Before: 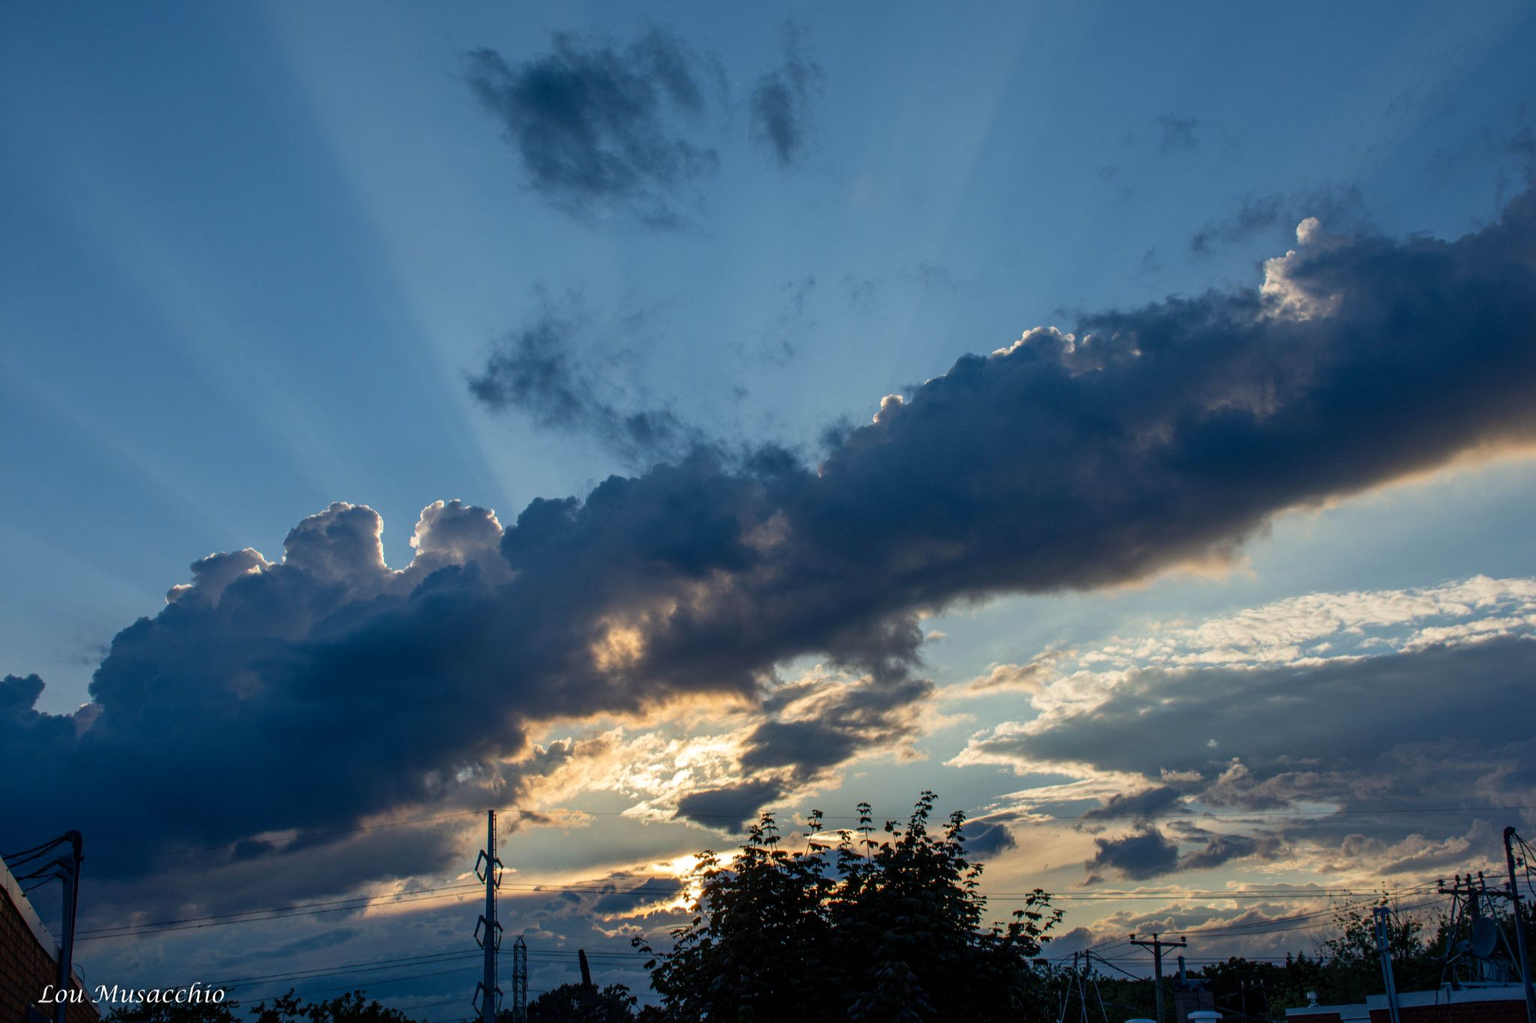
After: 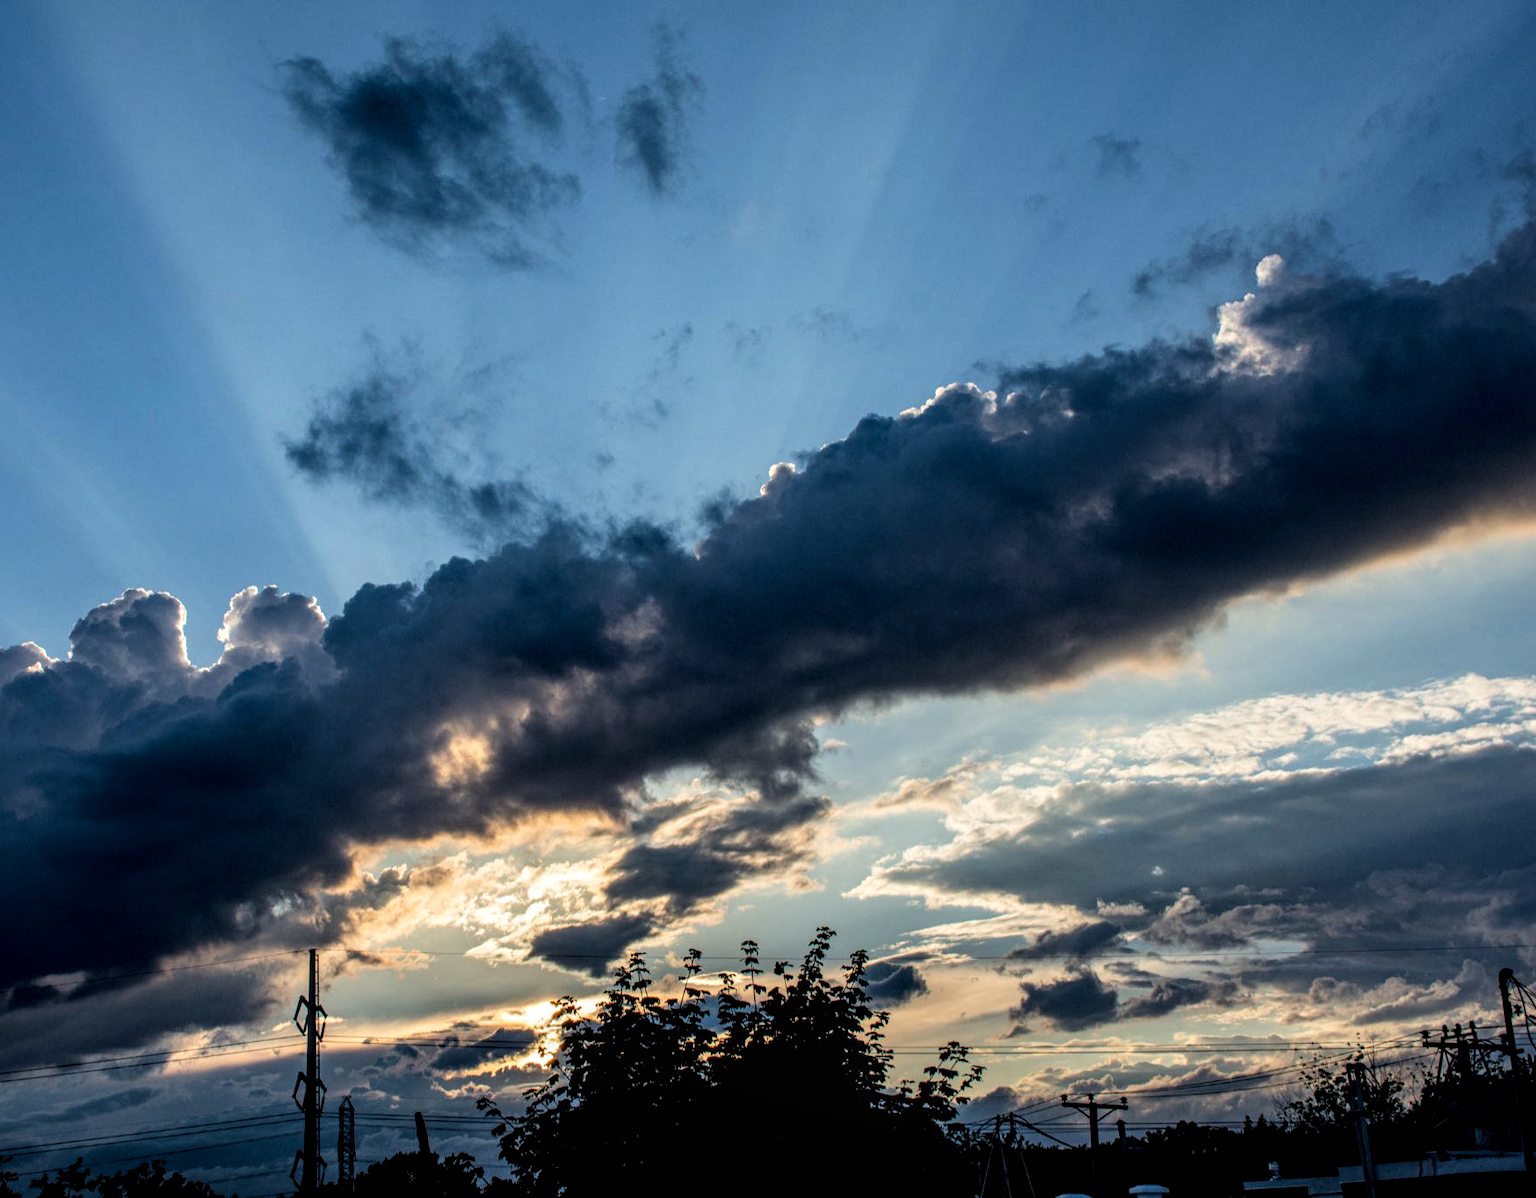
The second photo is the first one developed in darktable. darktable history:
crop and rotate: left 14.618%
filmic rgb: black relative exposure -5.03 EV, white relative exposure 3.54 EV, hardness 3.18, contrast 1.202, highlights saturation mix -48.88%
local contrast: detail 130%
levels: mode automatic, levels [0.116, 0.574, 1]
tone equalizer: on, module defaults
